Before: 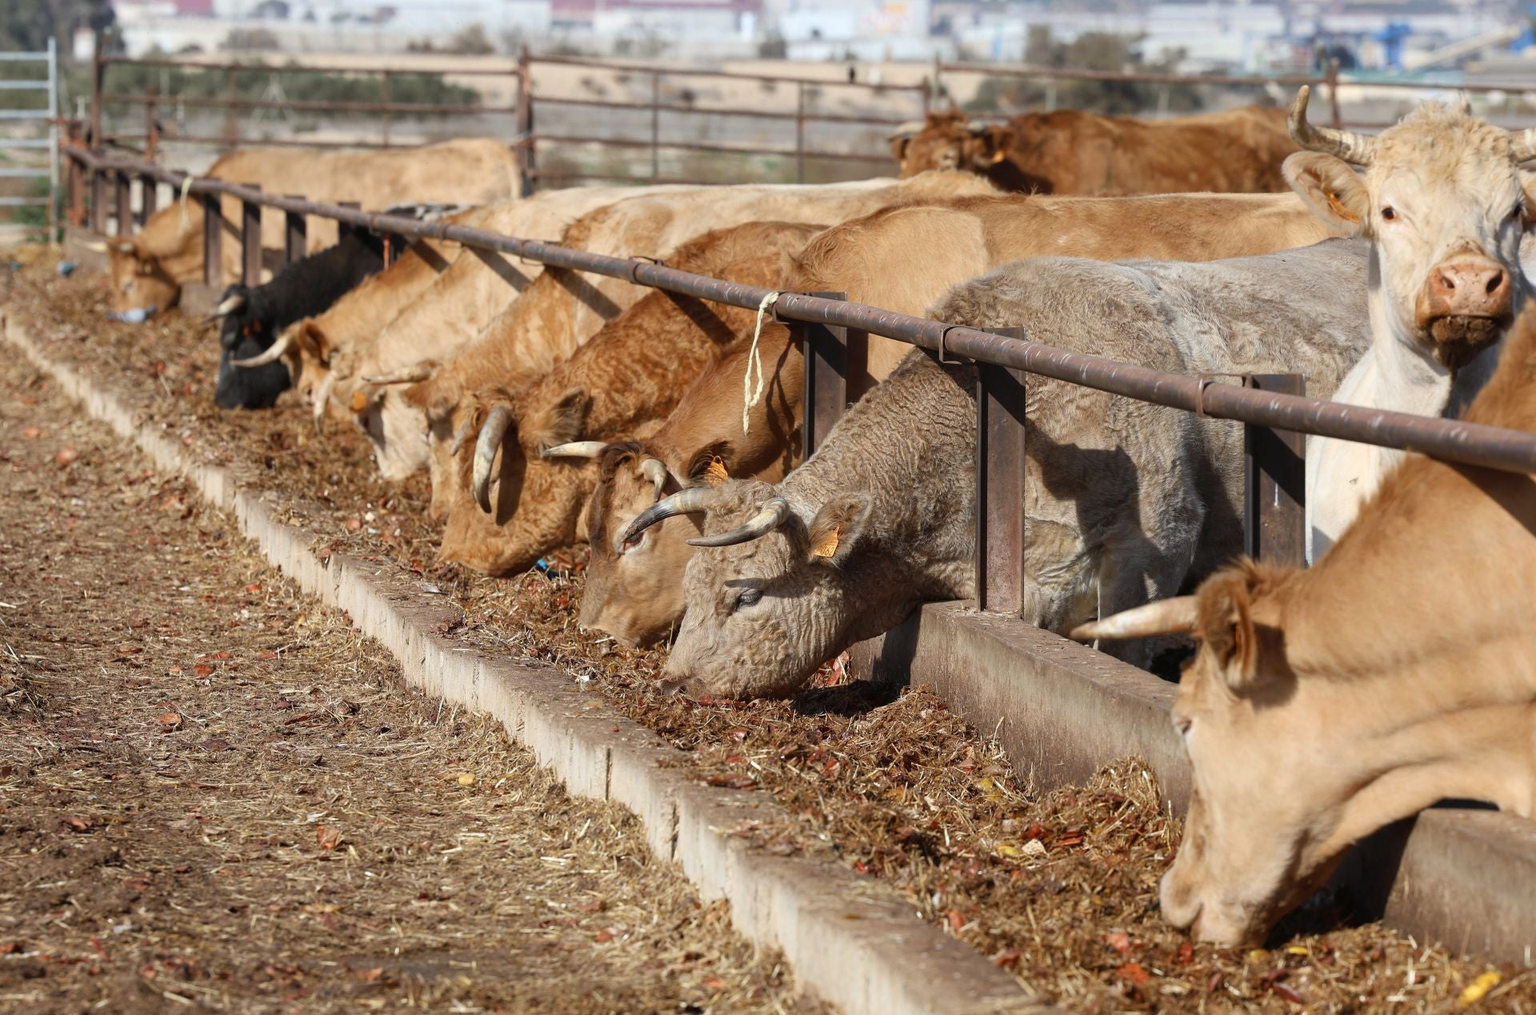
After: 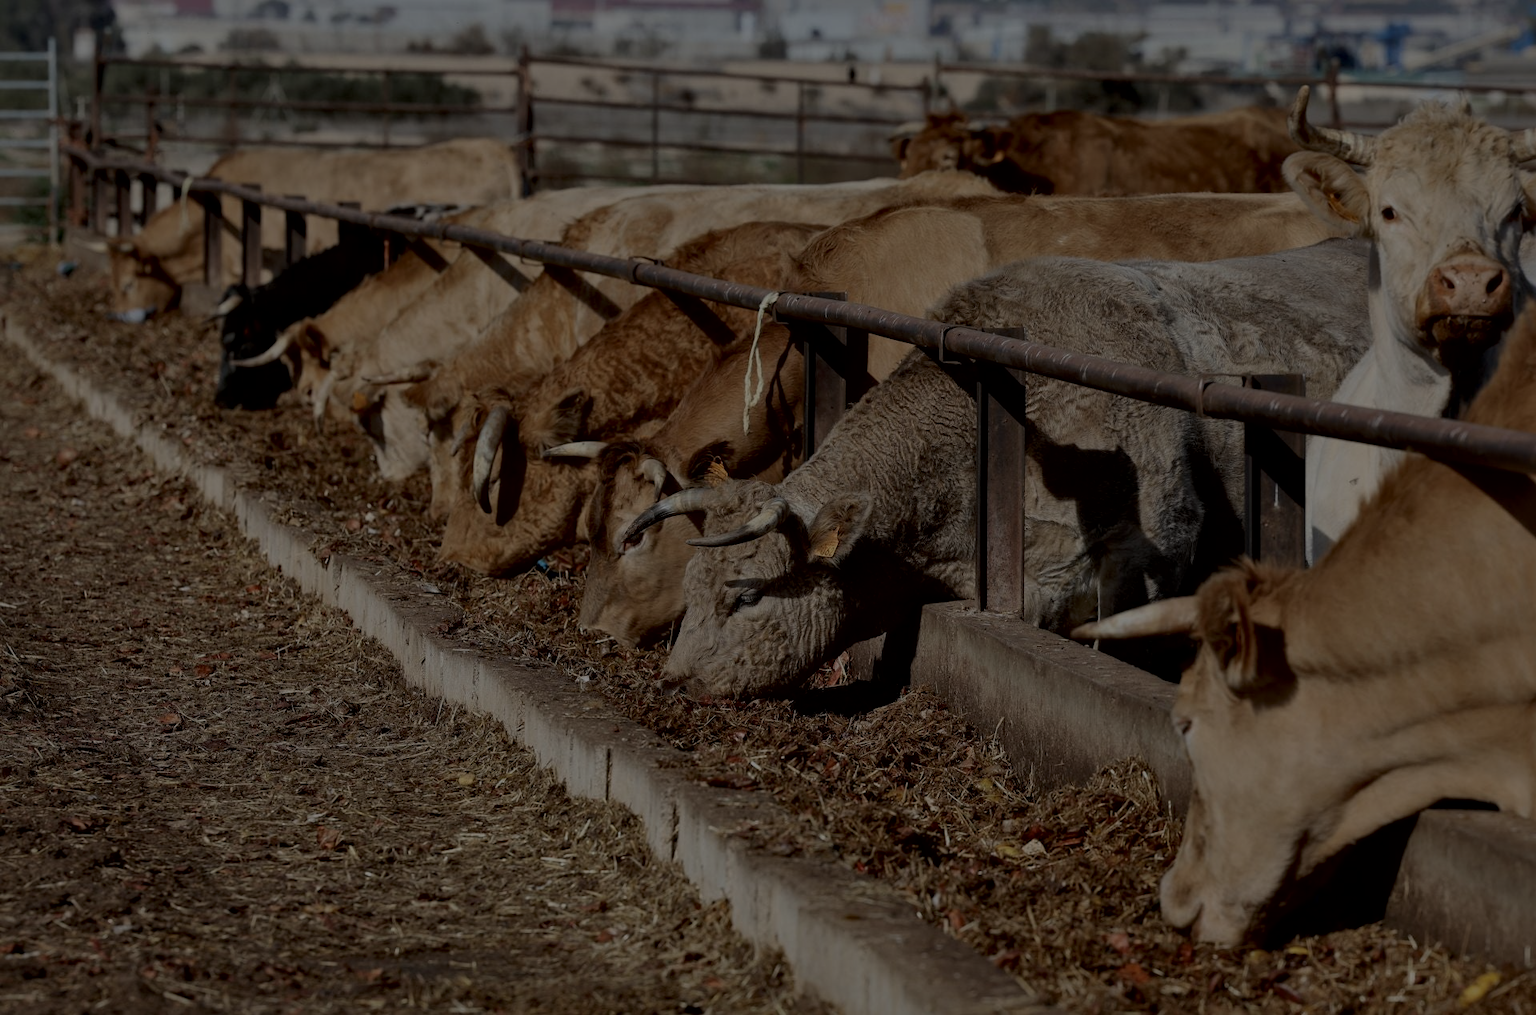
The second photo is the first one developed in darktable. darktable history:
base curve: curves: ch0 [(0, 0) (0.74, 0.67) (1, 1)]
exposure: exposure -2.446 EV, compensate highlight preservation false
local contrast: mode bilateral grid, contrast 25, coarseness 60, detail 151%, midtone range 0.2
tone equalizer: on, module defaults
